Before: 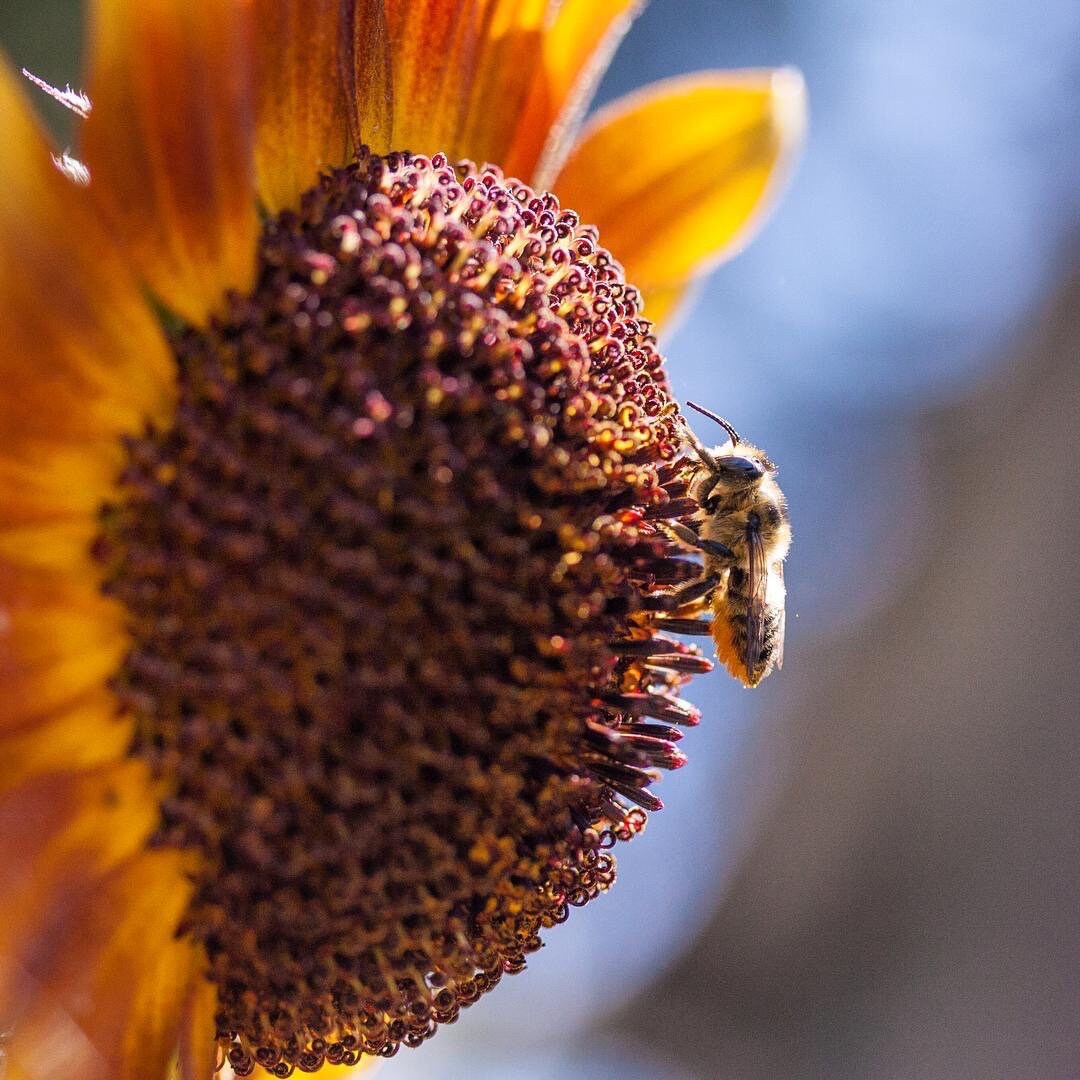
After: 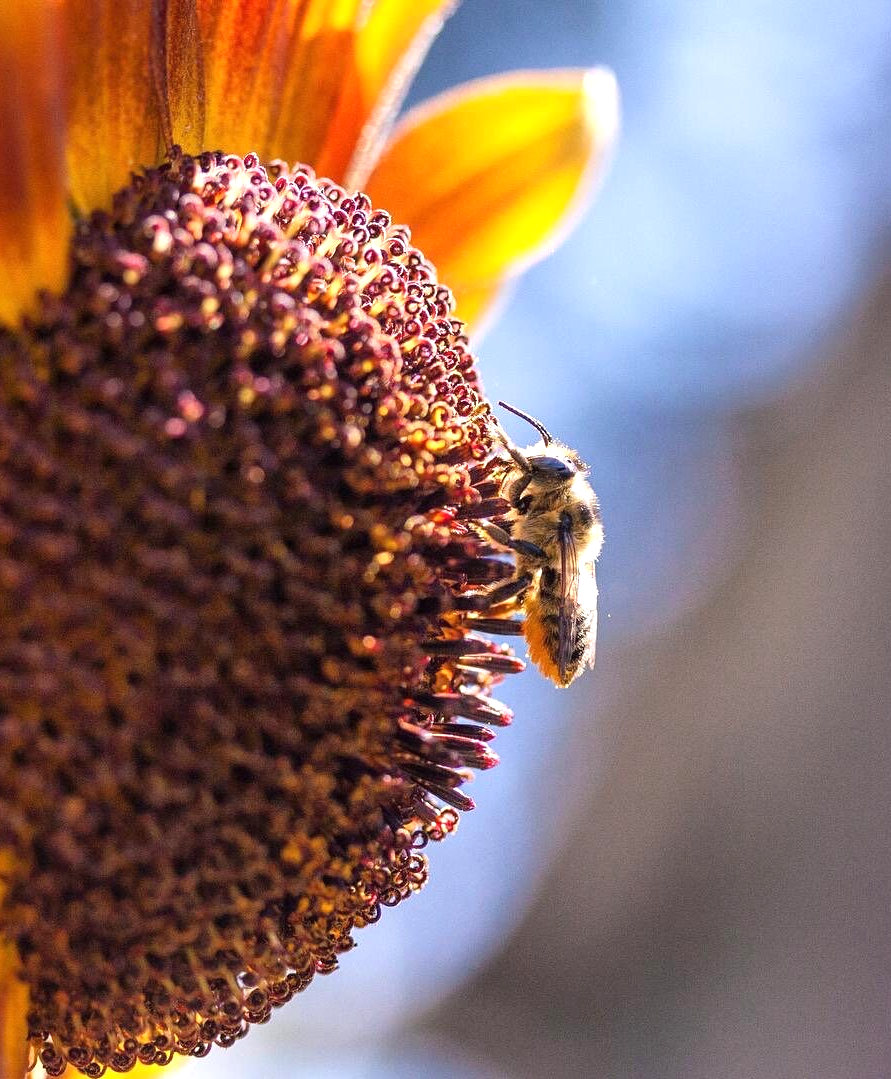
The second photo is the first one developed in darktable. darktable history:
exposure: black level correction 0, exposure 0.5 EV, compensate highlight preservation false
crop: left 17.489%, bottom 0.031%
levels: black 0.035%, levels [0, 0.498, 0.996]
